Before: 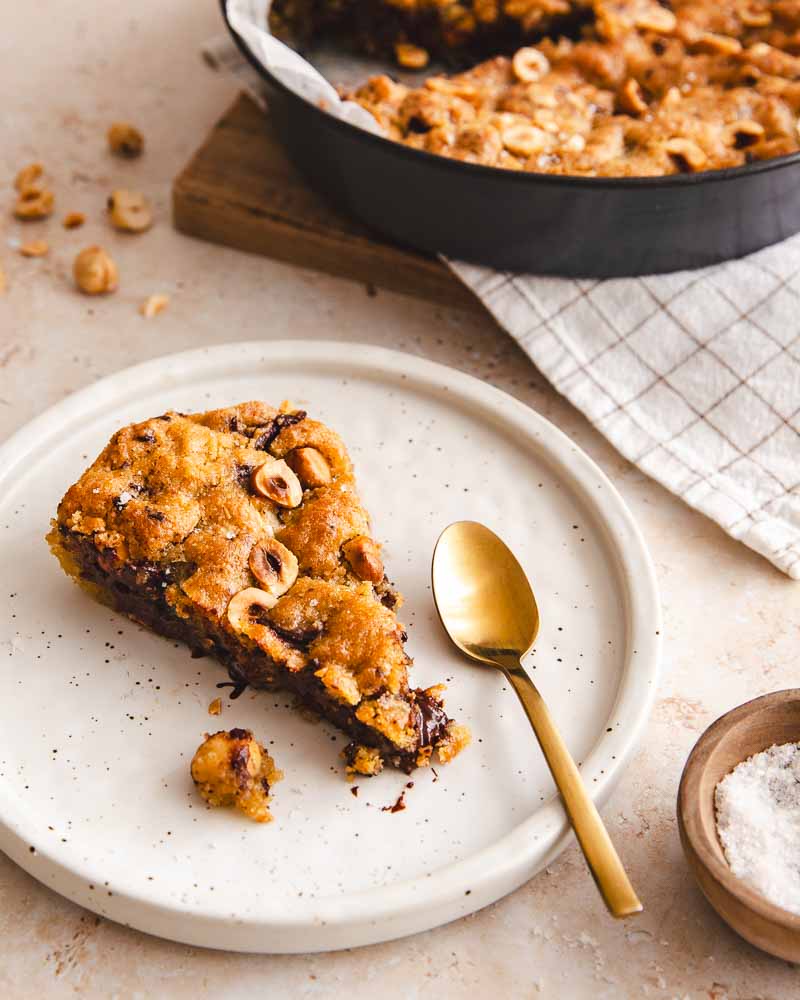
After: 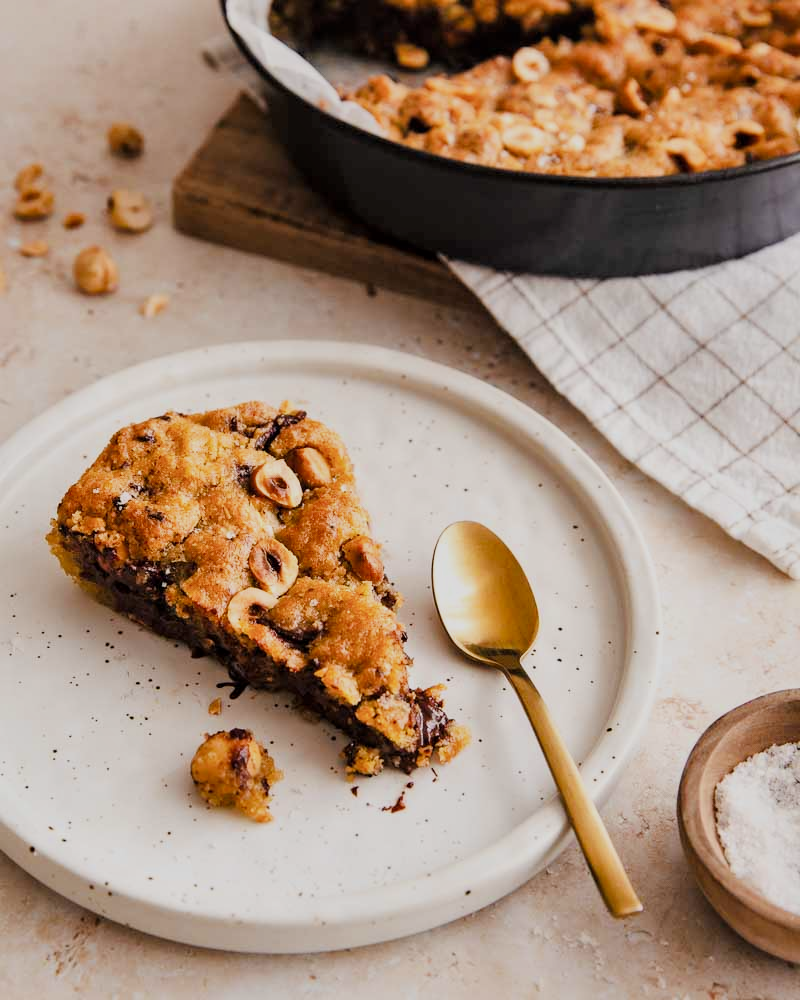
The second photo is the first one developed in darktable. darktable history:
filmic rgb: black relative exposure -7.65 EV, white relative exposure 4.56 EV, hardness 3.61
local contrast: mode bilateral grid, contrast 20, coarseness 50, detail 132%, midtone range 0.2
